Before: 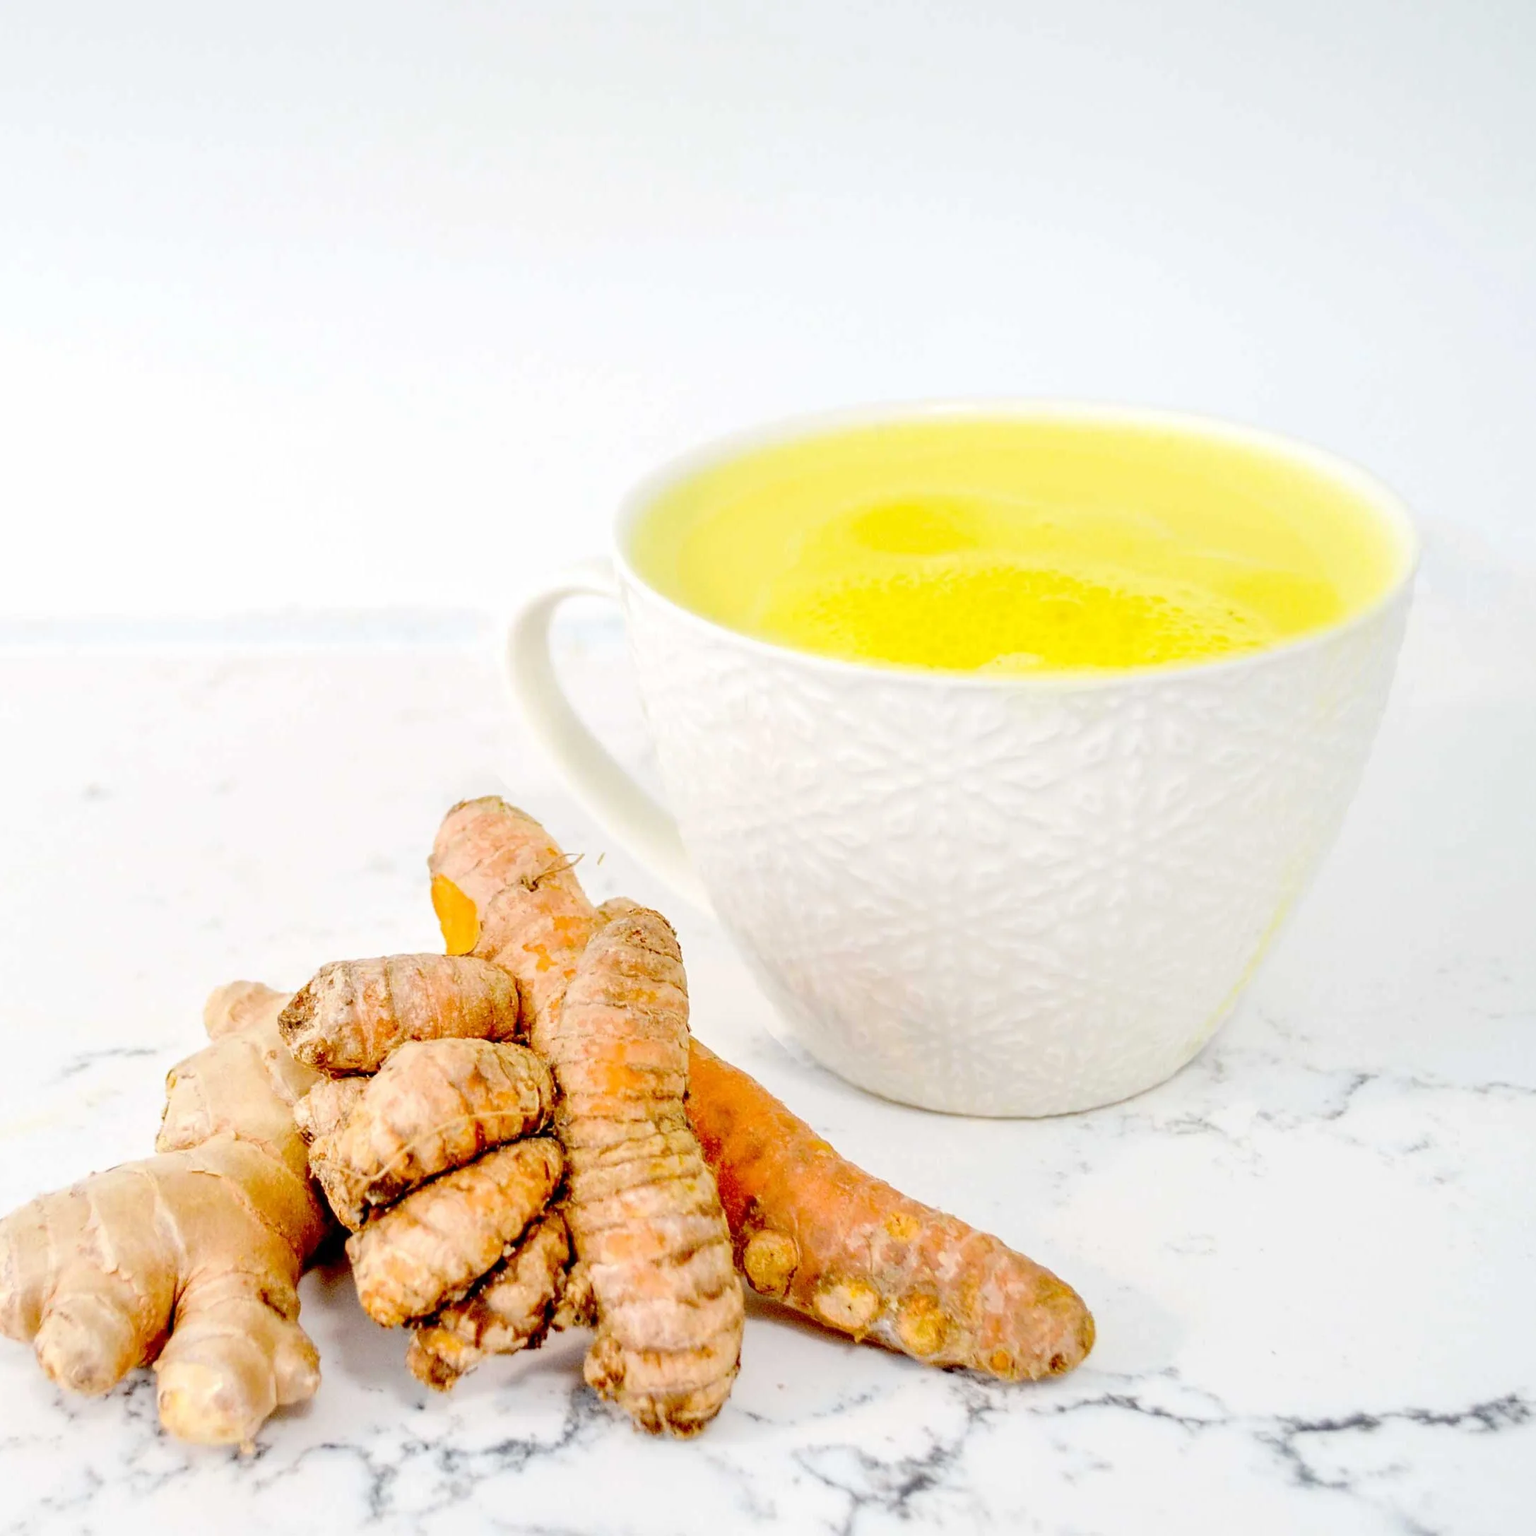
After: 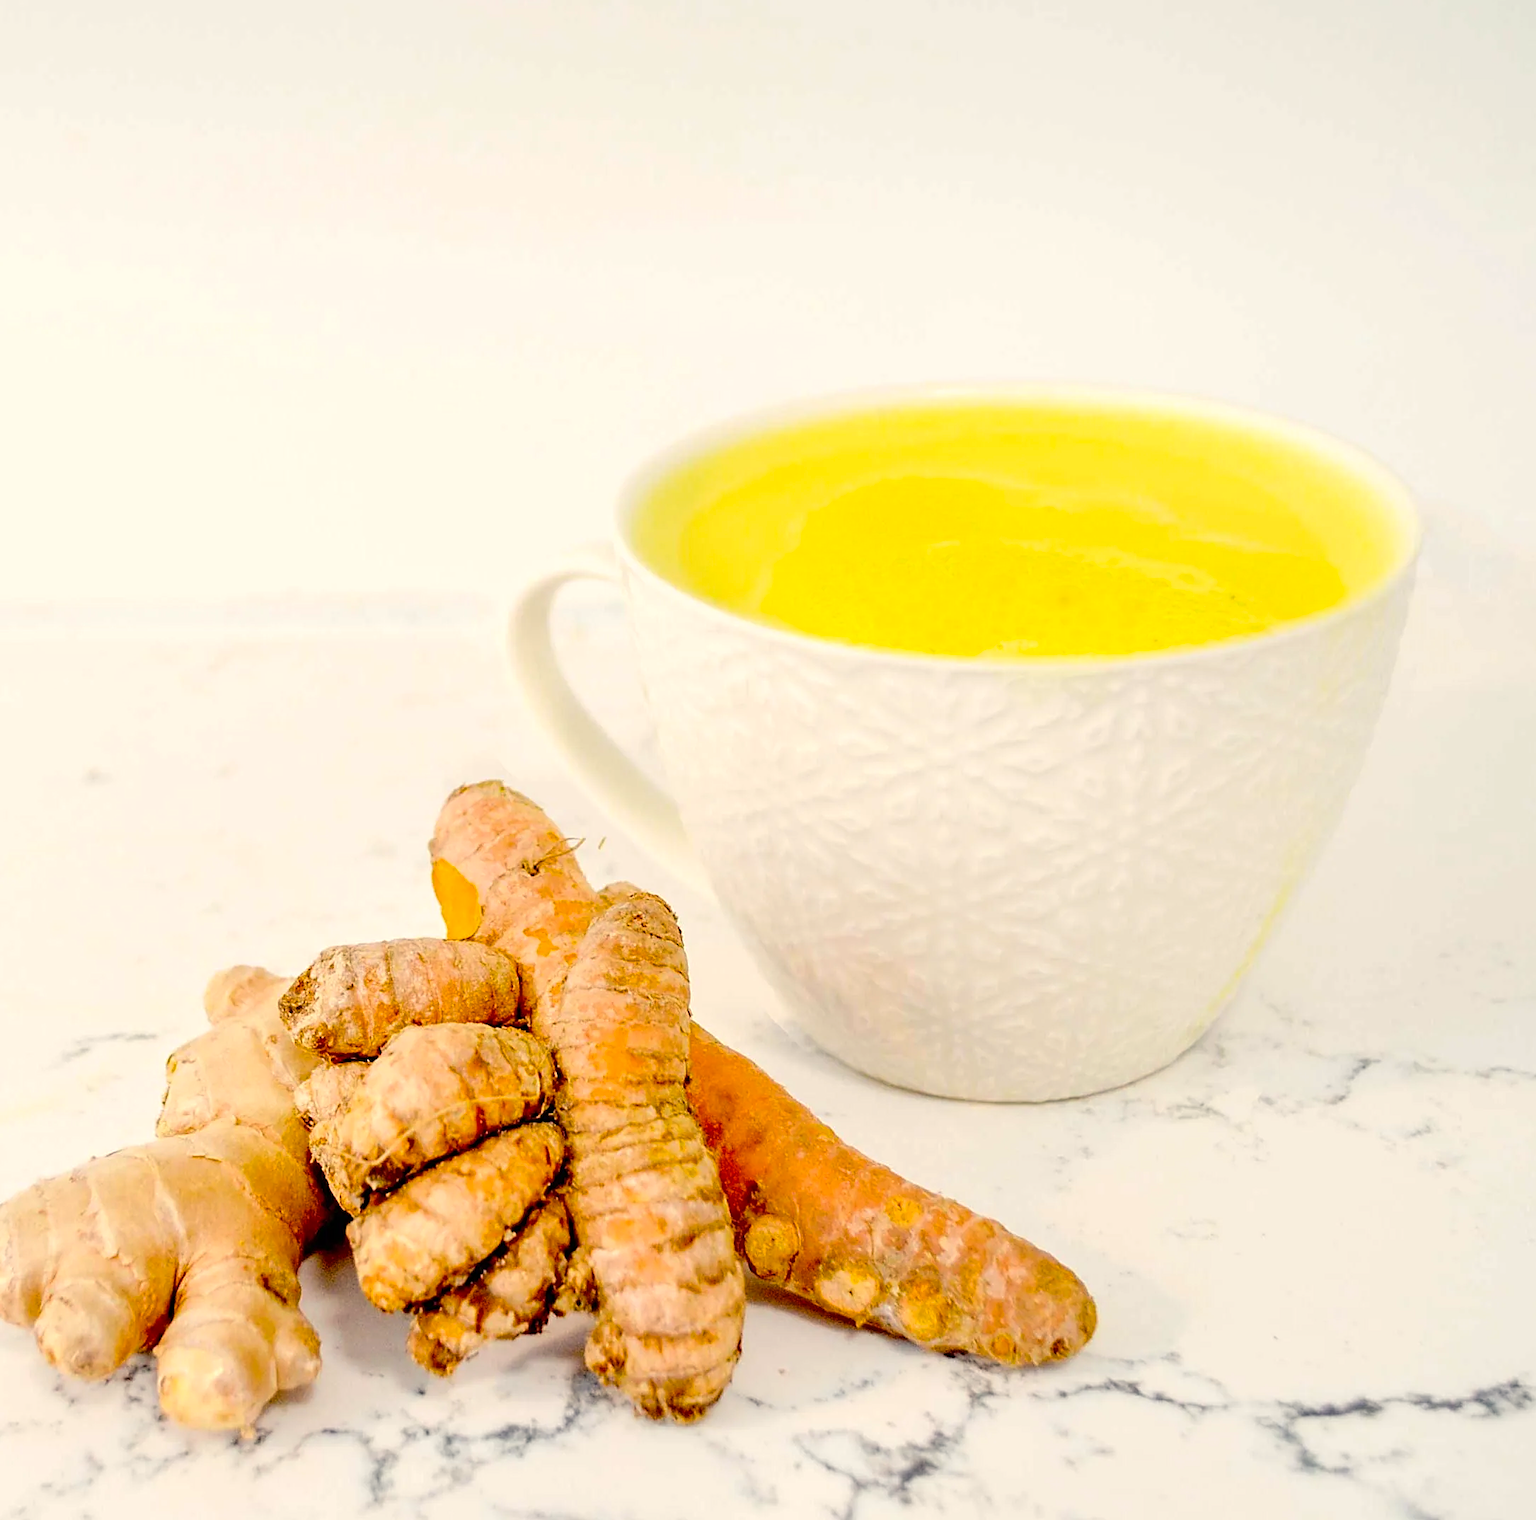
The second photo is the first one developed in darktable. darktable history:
color balance rgb: highlights gain › chroma 3.03%, highlights gain › hue 75.54°, linear chroma grading › global chroma -0.487%, perceptual saturation grading › global saturation 19.521%
crop: top 1.148%, right 0.096%
sharpen: on, module defaults
